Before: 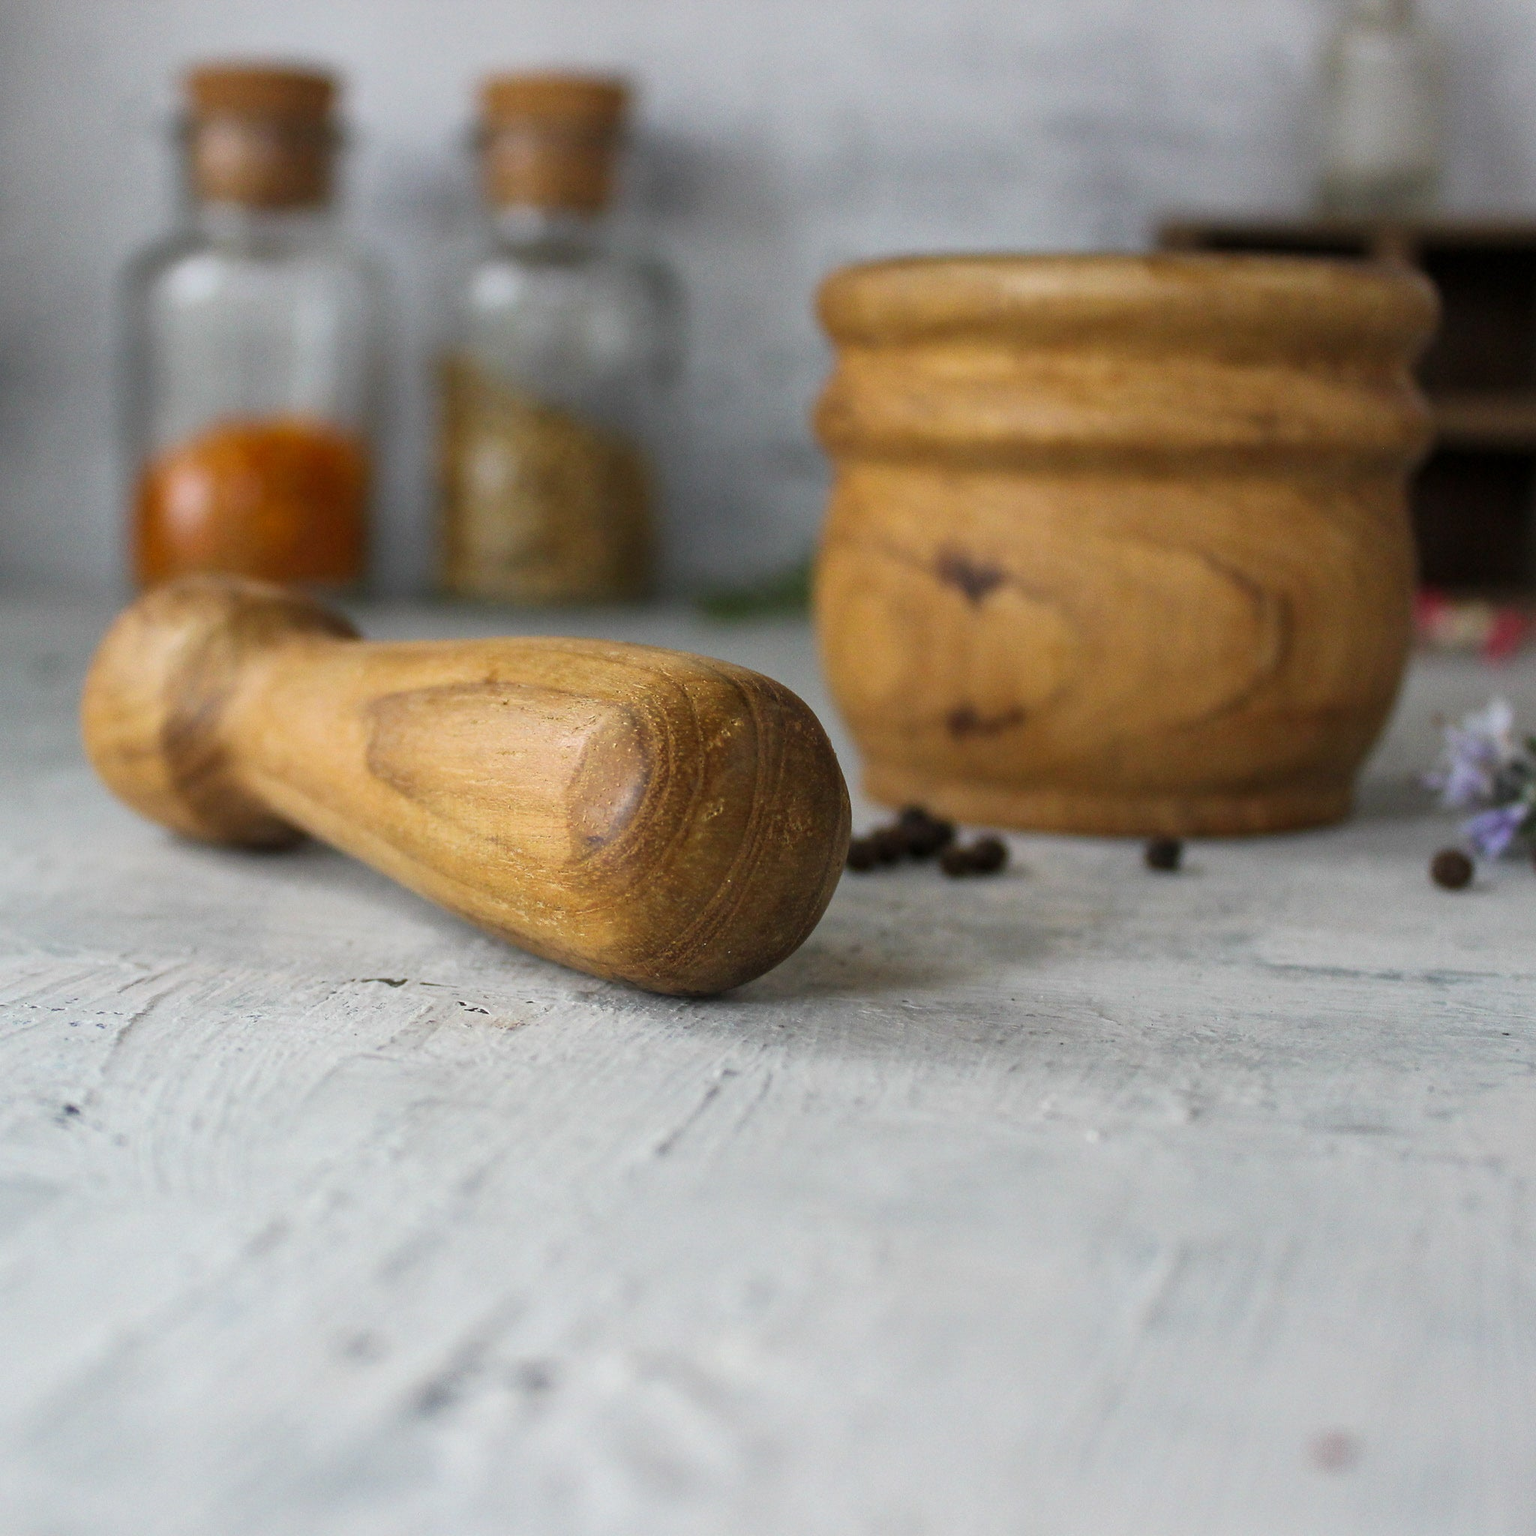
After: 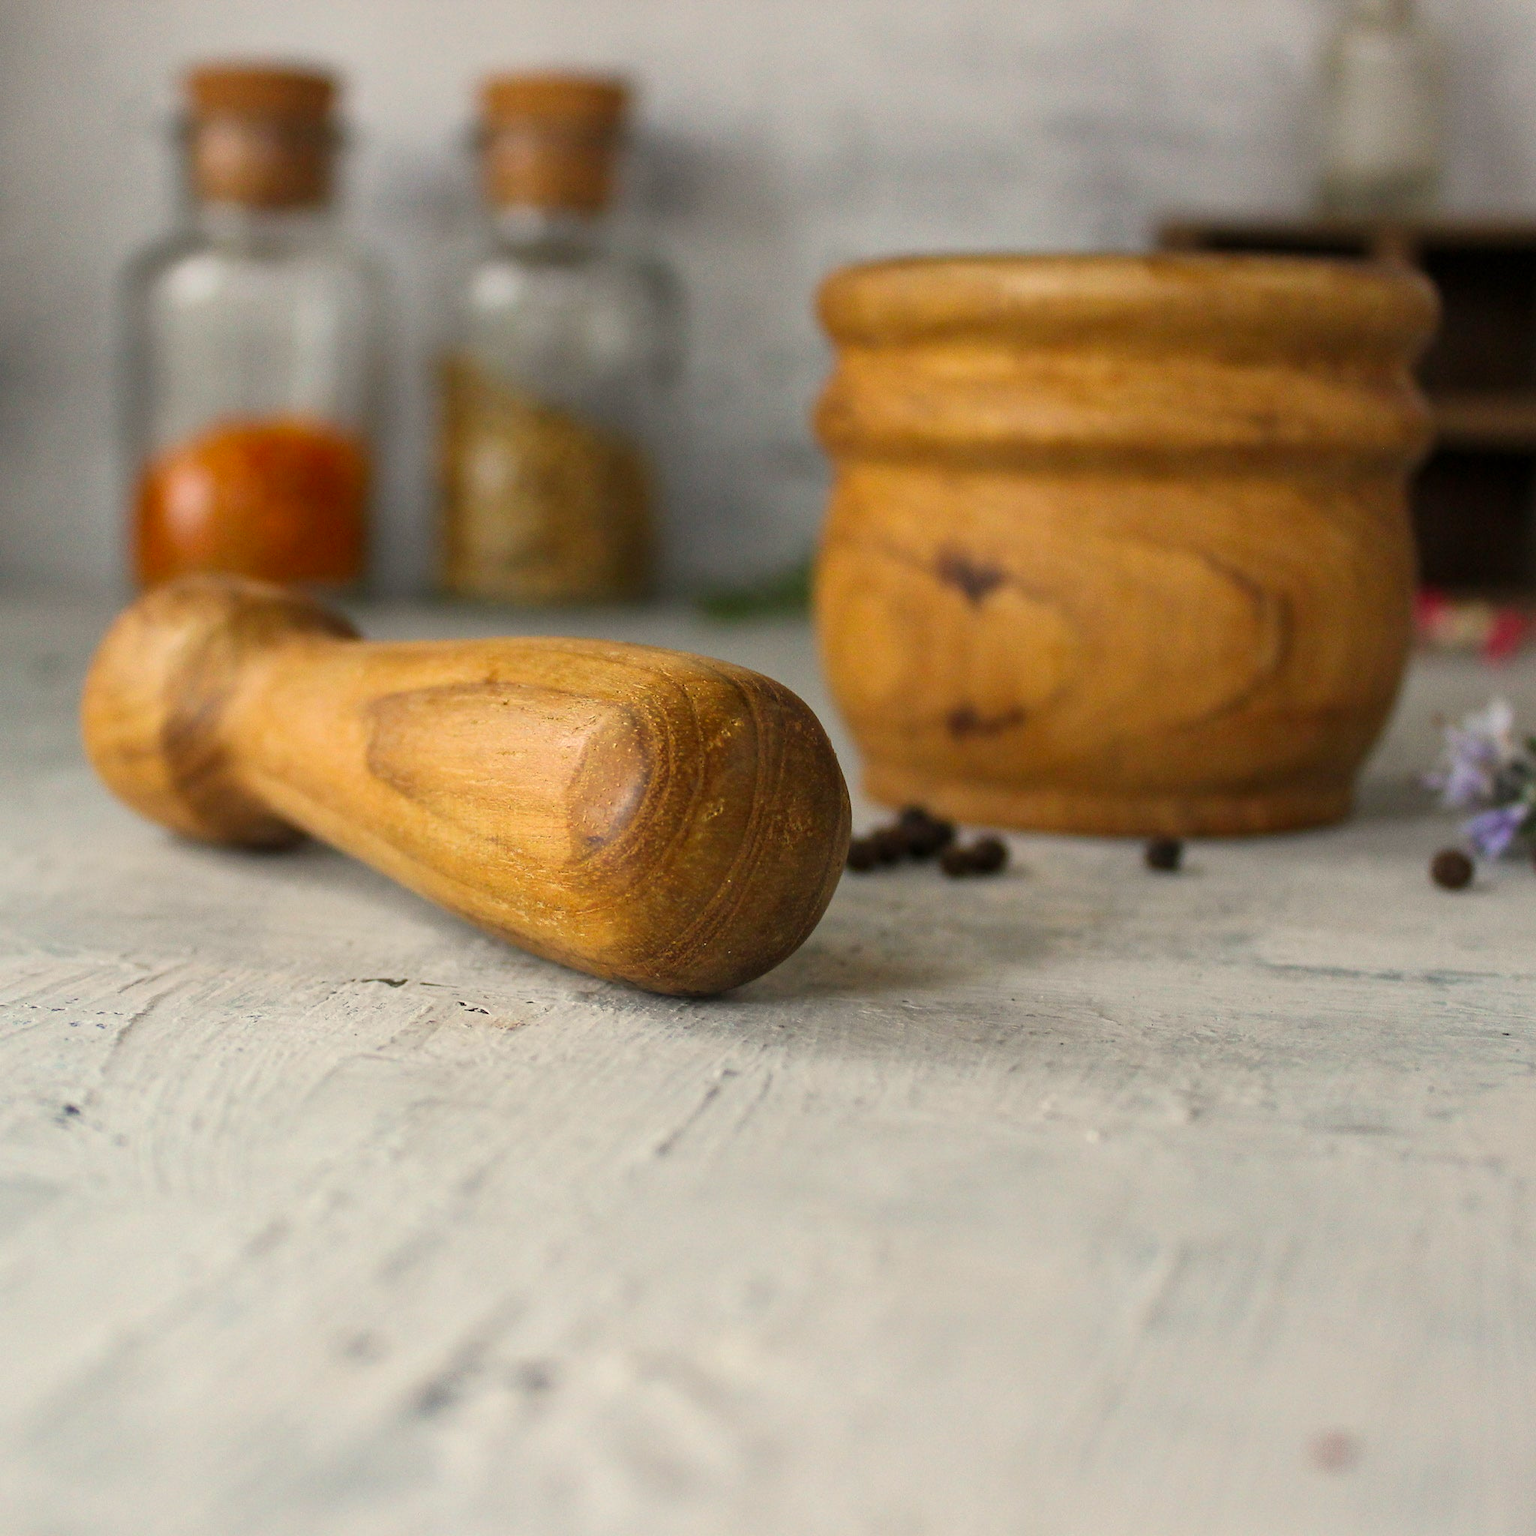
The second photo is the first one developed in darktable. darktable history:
color contrast: green-magenta contrast 1.2, blue-yellow contrast 1.2
white balance: red 1.045, blue 0.932
